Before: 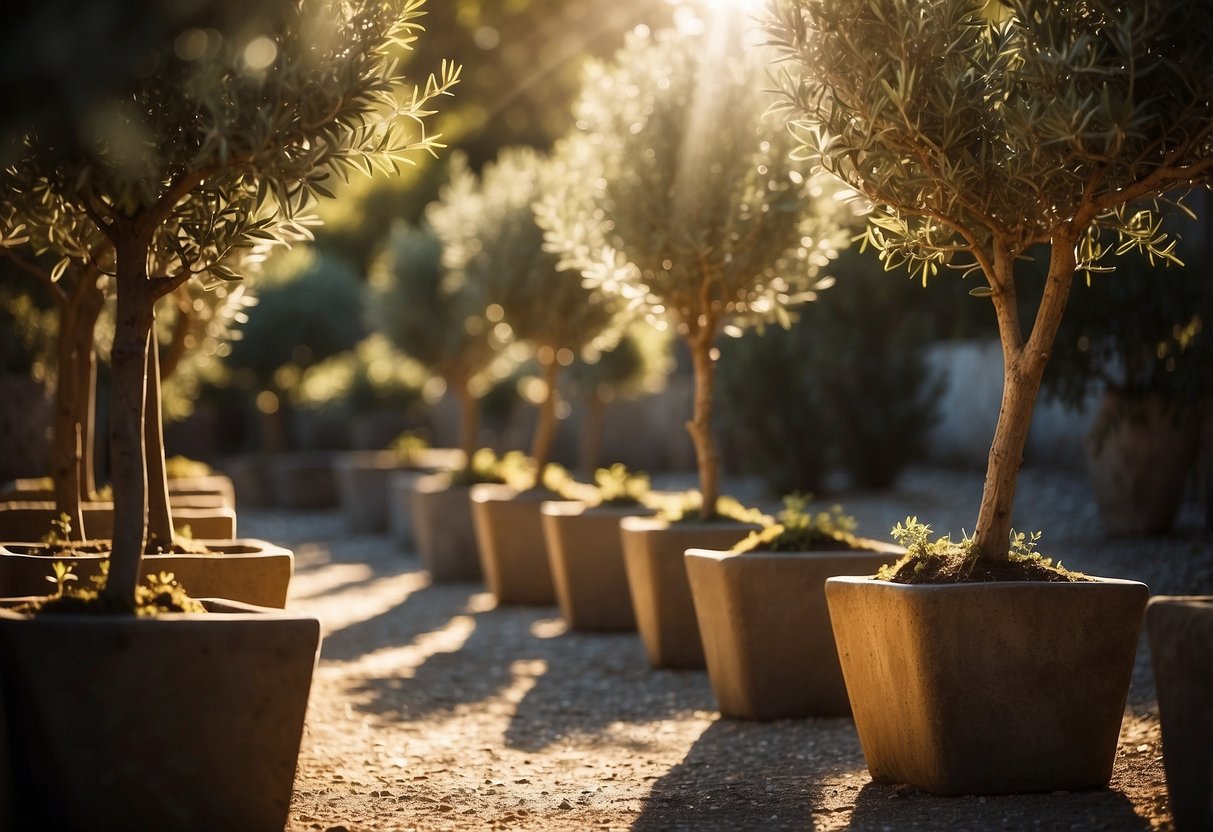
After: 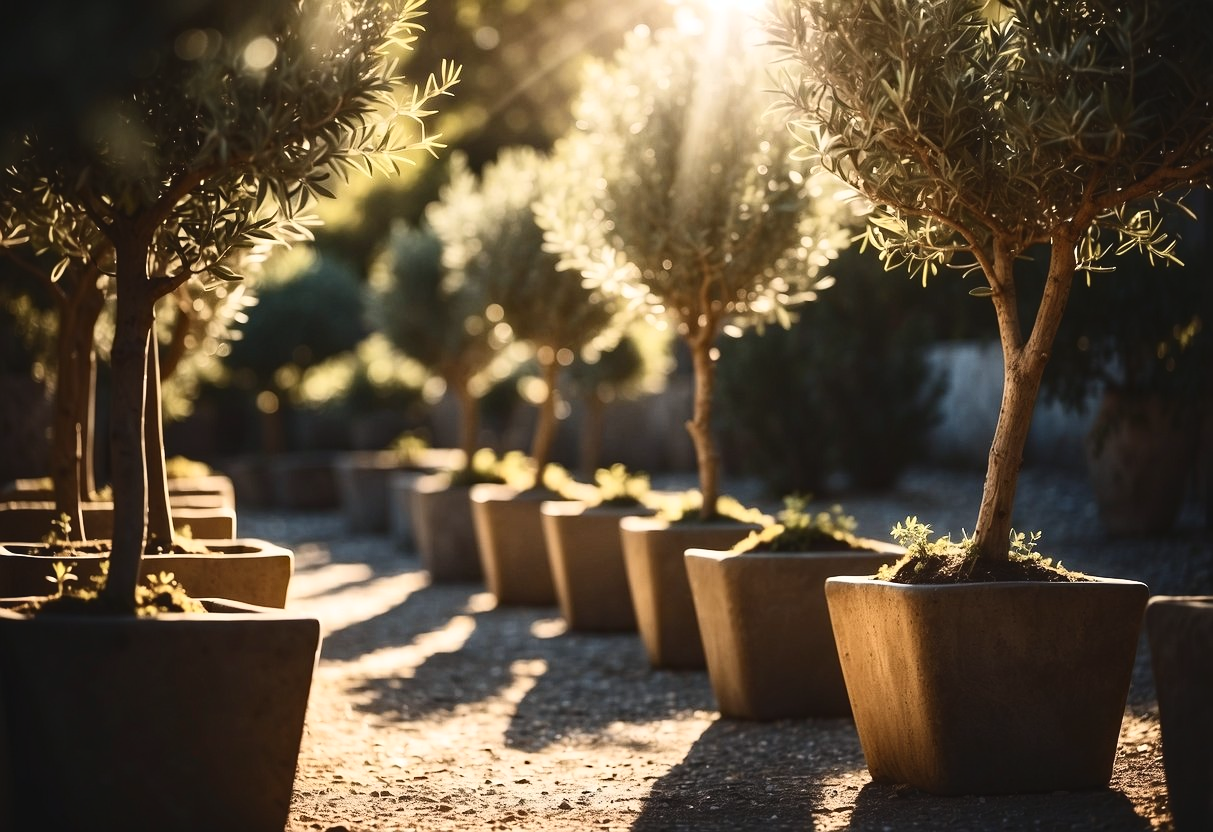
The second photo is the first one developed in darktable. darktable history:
contrast brightness saturation: contrast 0.28
color balance: lift [1.007, 1, 1, 1], gamma [1.097, 1, 1, 1]
haze removal: compatibility mode true, adaptive false
